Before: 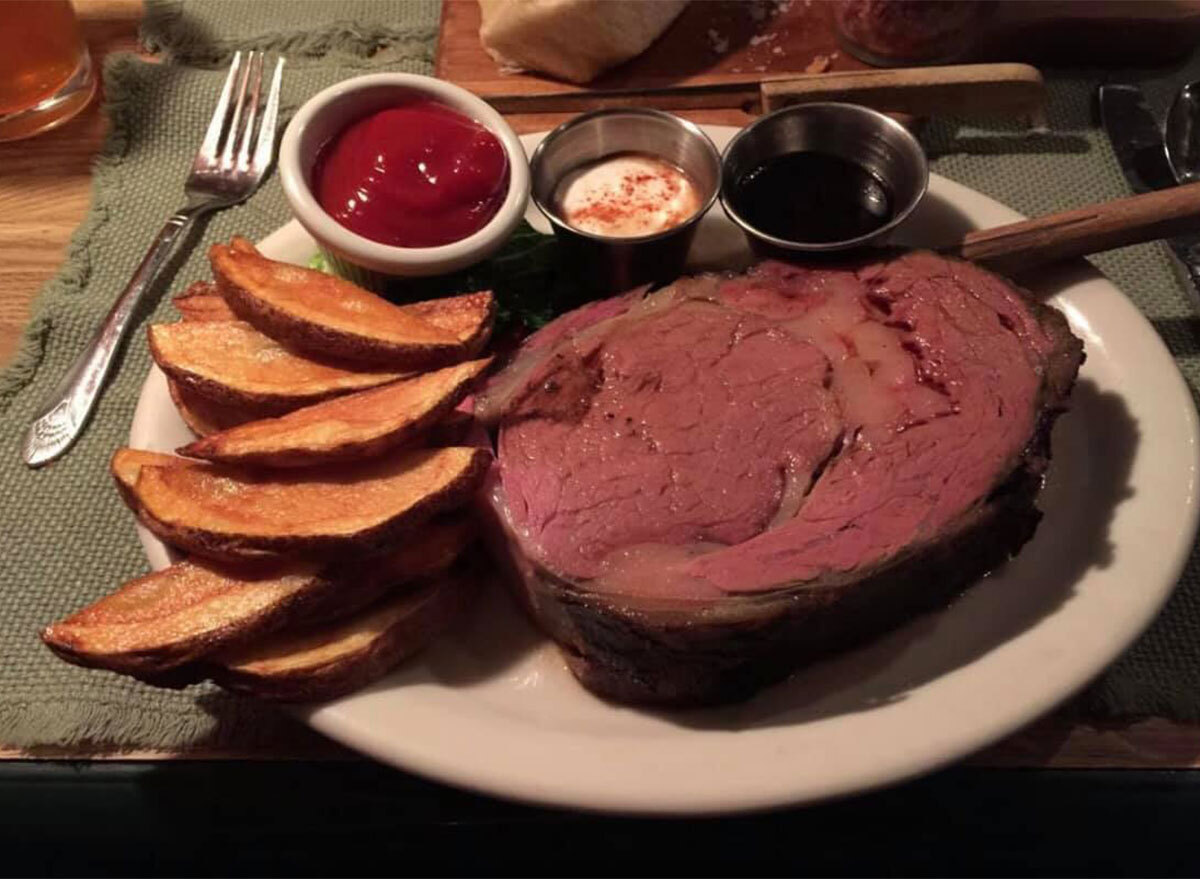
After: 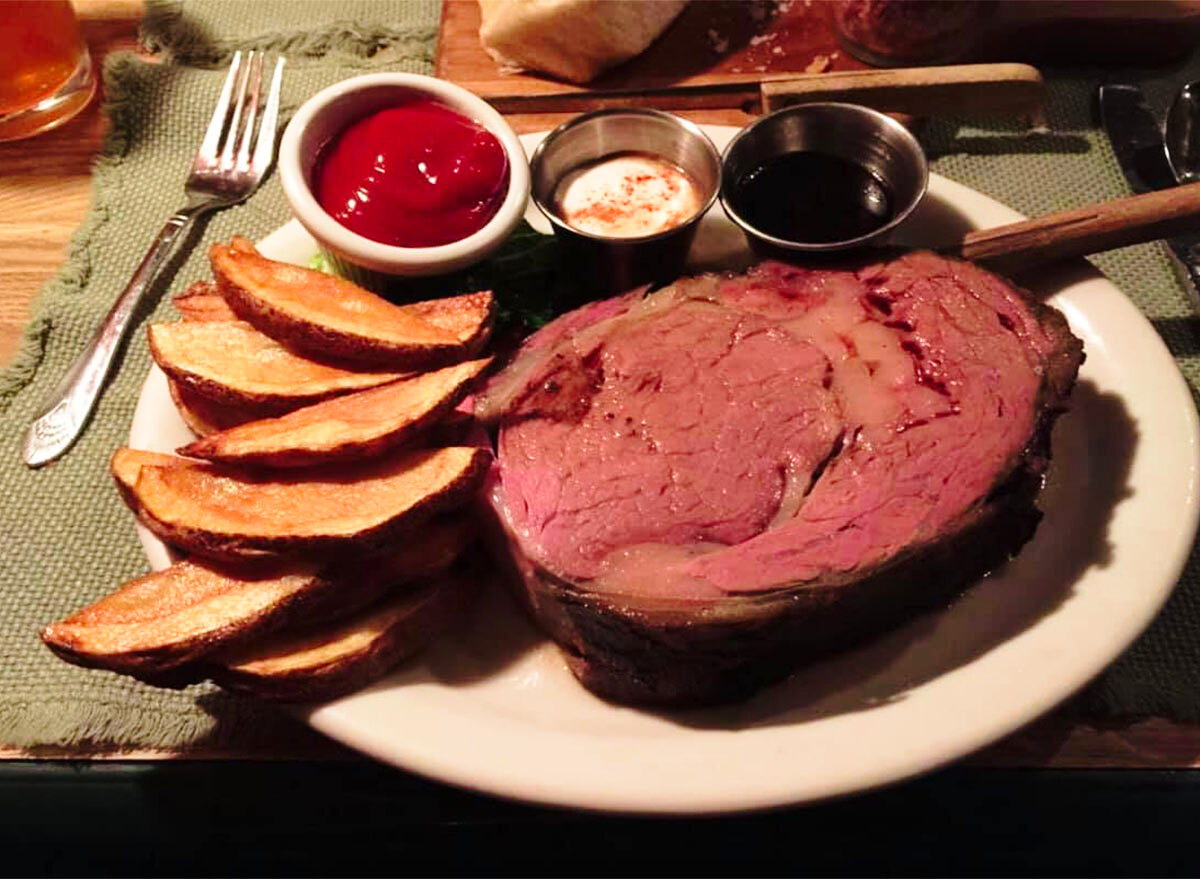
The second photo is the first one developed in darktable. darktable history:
base curve: curves: ch0 [(0, 0) (0.028, 0.03) (0.121, 0.232) (0.46, 0.748) (0.859, 0.968) (1, 1)], preserve colors none
color calibration: illuminant same as pipeline (D50), adaptation none (bypass), x 0.333, y 0.333, temperature 5013.76 K
velvia: on, module defaults
